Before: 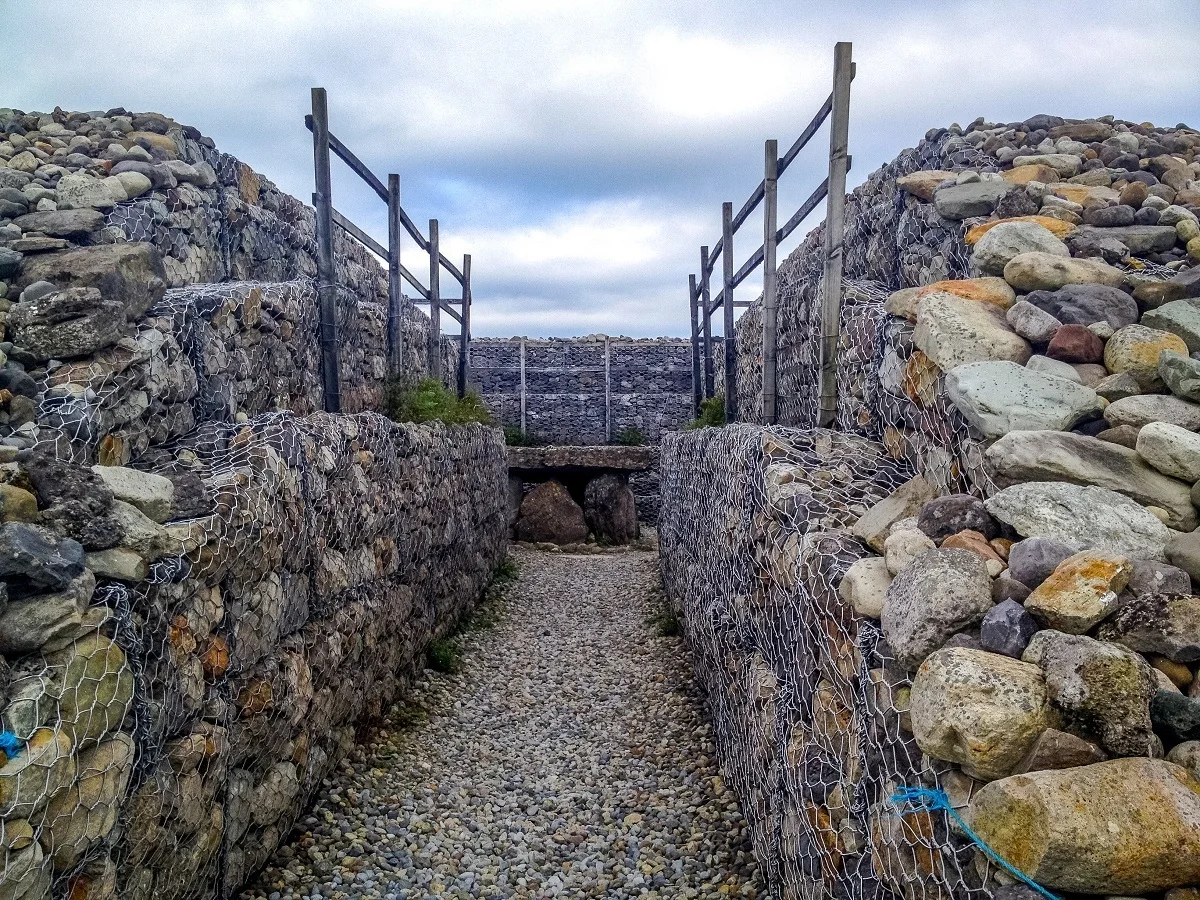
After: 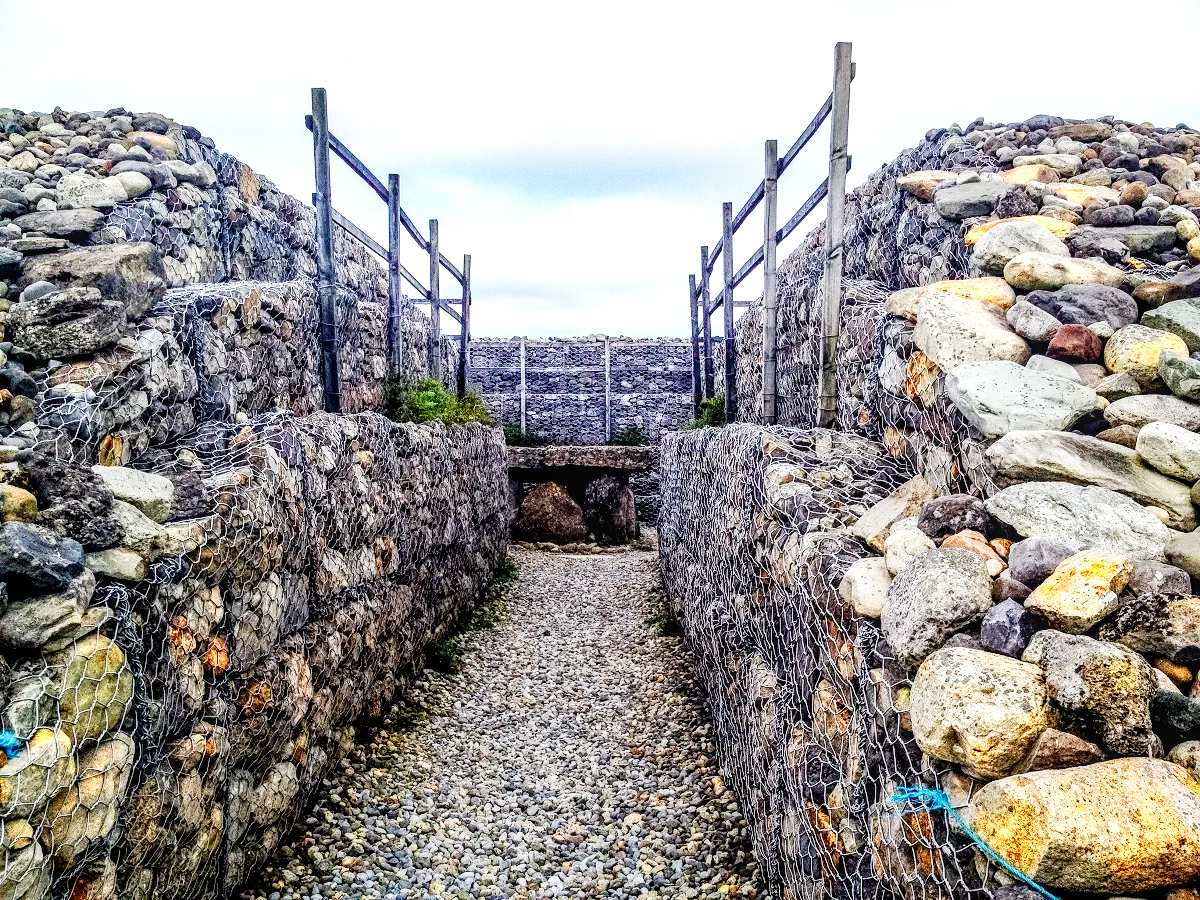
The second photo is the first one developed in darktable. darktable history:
base curve: curves: ch0 [(0, 0) (0.036, 0.025) (0.121, 0.166) (0.206, 0.329) (0.605, 0.79) (1, 1)], preserve colors none
color zones: curves: ch0 [(0.018, 0.548) (0.224, 0.64) (0.425, 0.447) (0.675, 0.575) (0.732, 0.579)]; ch1 [(0.066, 0.487) (0.25, 0.5) (0.404, 0.43) (0.75, 0.421) (0.956, 0.421)]; ch2 [(0.044, 0.561) (0.215, 0.465) (0.399, 0.544) (0.465, 0.548) (0.614, 0.447) (0.724, 0.43) (0.882, 0.623) (0.956, 0.632)]
exposure: black level correction 0.012, exposure 0.701 EV, compensate highlight preservation false
local contrast: on, module defaults
